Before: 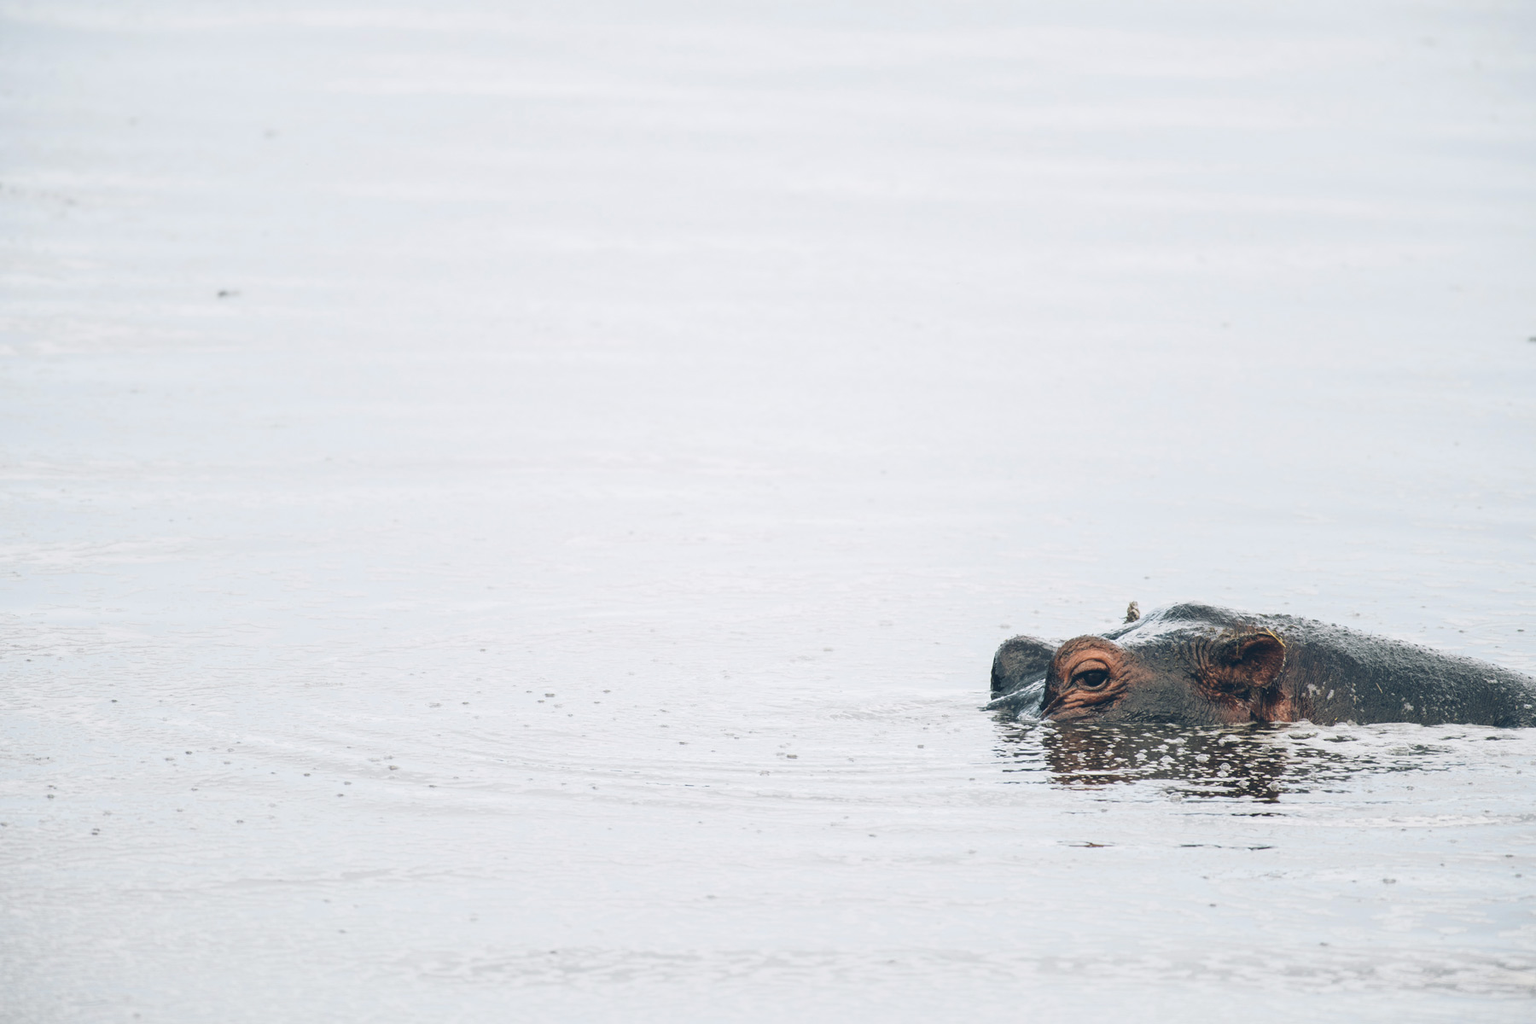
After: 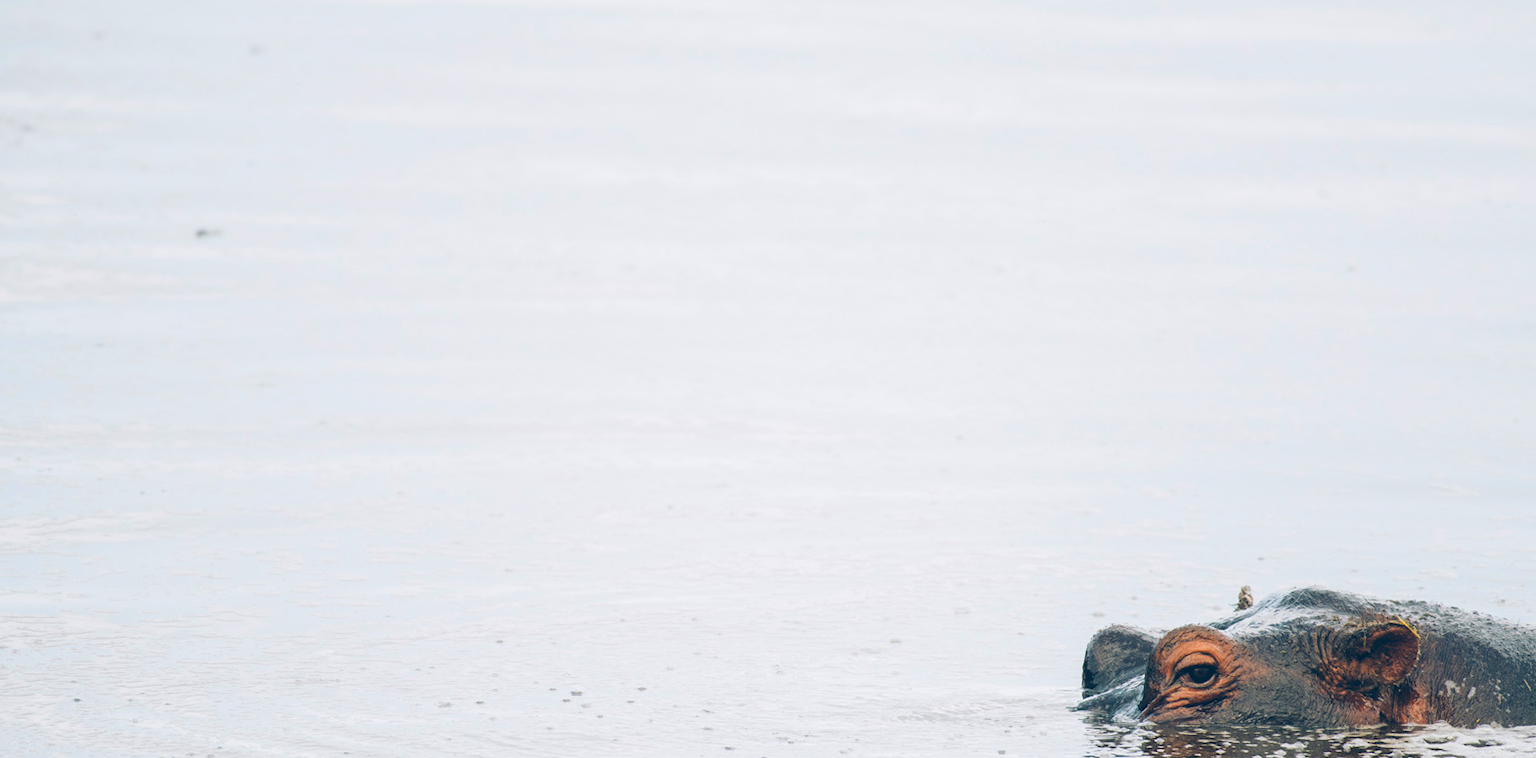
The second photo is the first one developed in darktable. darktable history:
crop: left 3.1%, top 8.889%, right 9.674%, bottom 26.496%
color balance rgb: global offset › luminance -0.358%, perceptual saturation grading › global saturation 40.638%, perceptual brilliance grading › mid-tones 9.439%, perceptual brilliance grading › shadows 14.741%
